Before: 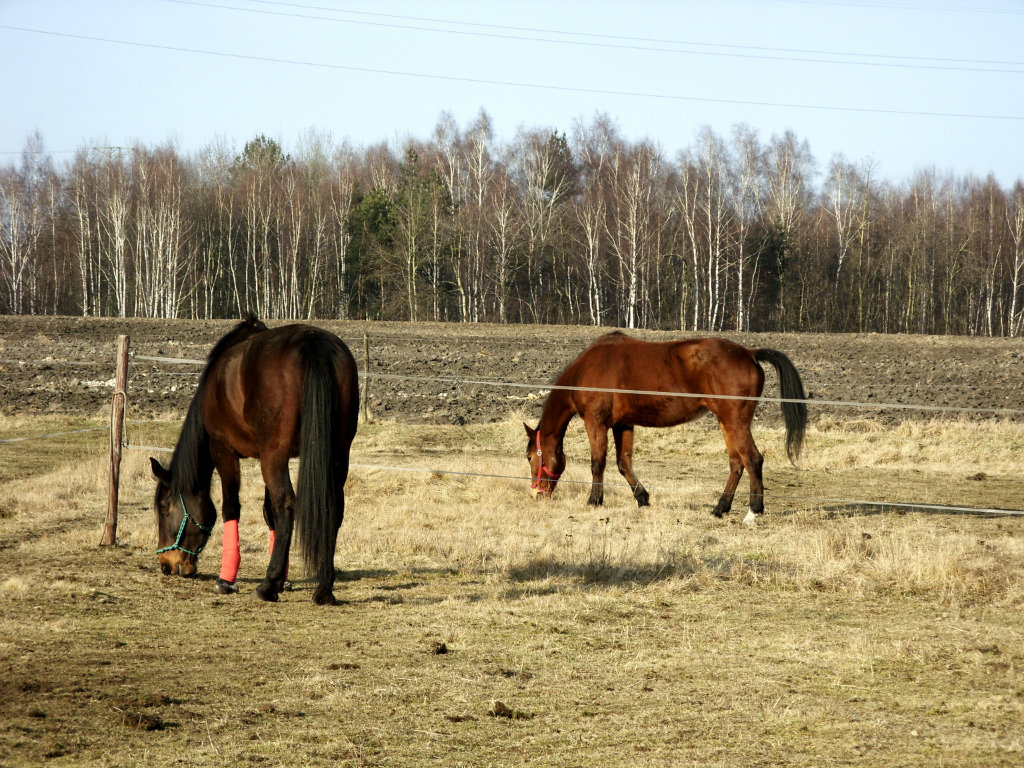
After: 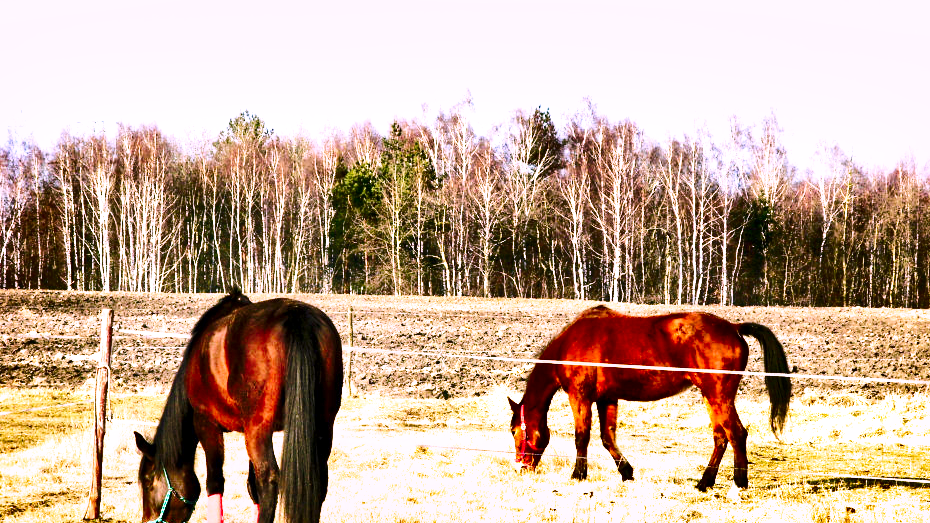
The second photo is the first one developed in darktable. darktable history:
crop: left 1.577%, top 3.389%, right 7.601%, bottom 28.416%
shadows and highlights: shadows 20.98, highlights -80.96, soften with gaussian
color correction: highlights a* 15.57, highlights b* -20.31
contrast brightness saturation: contrast 0.236, brightness 0.255, saturation 0.393
local contrast: mode bilateral grid, contrast 20, coarseness 49, detail 172%, midtone range 0.2
base curve: curves: ch0 [(0, 0) (0.028, 0.03) (0.121, 0.232) (0.46, 0.748) (0.859, 0.968) (1, 1)], preserve colors none
exposure: black level correction 0, exposure 1 EV, compensate exposure bias true, compensate highlight preservation false
